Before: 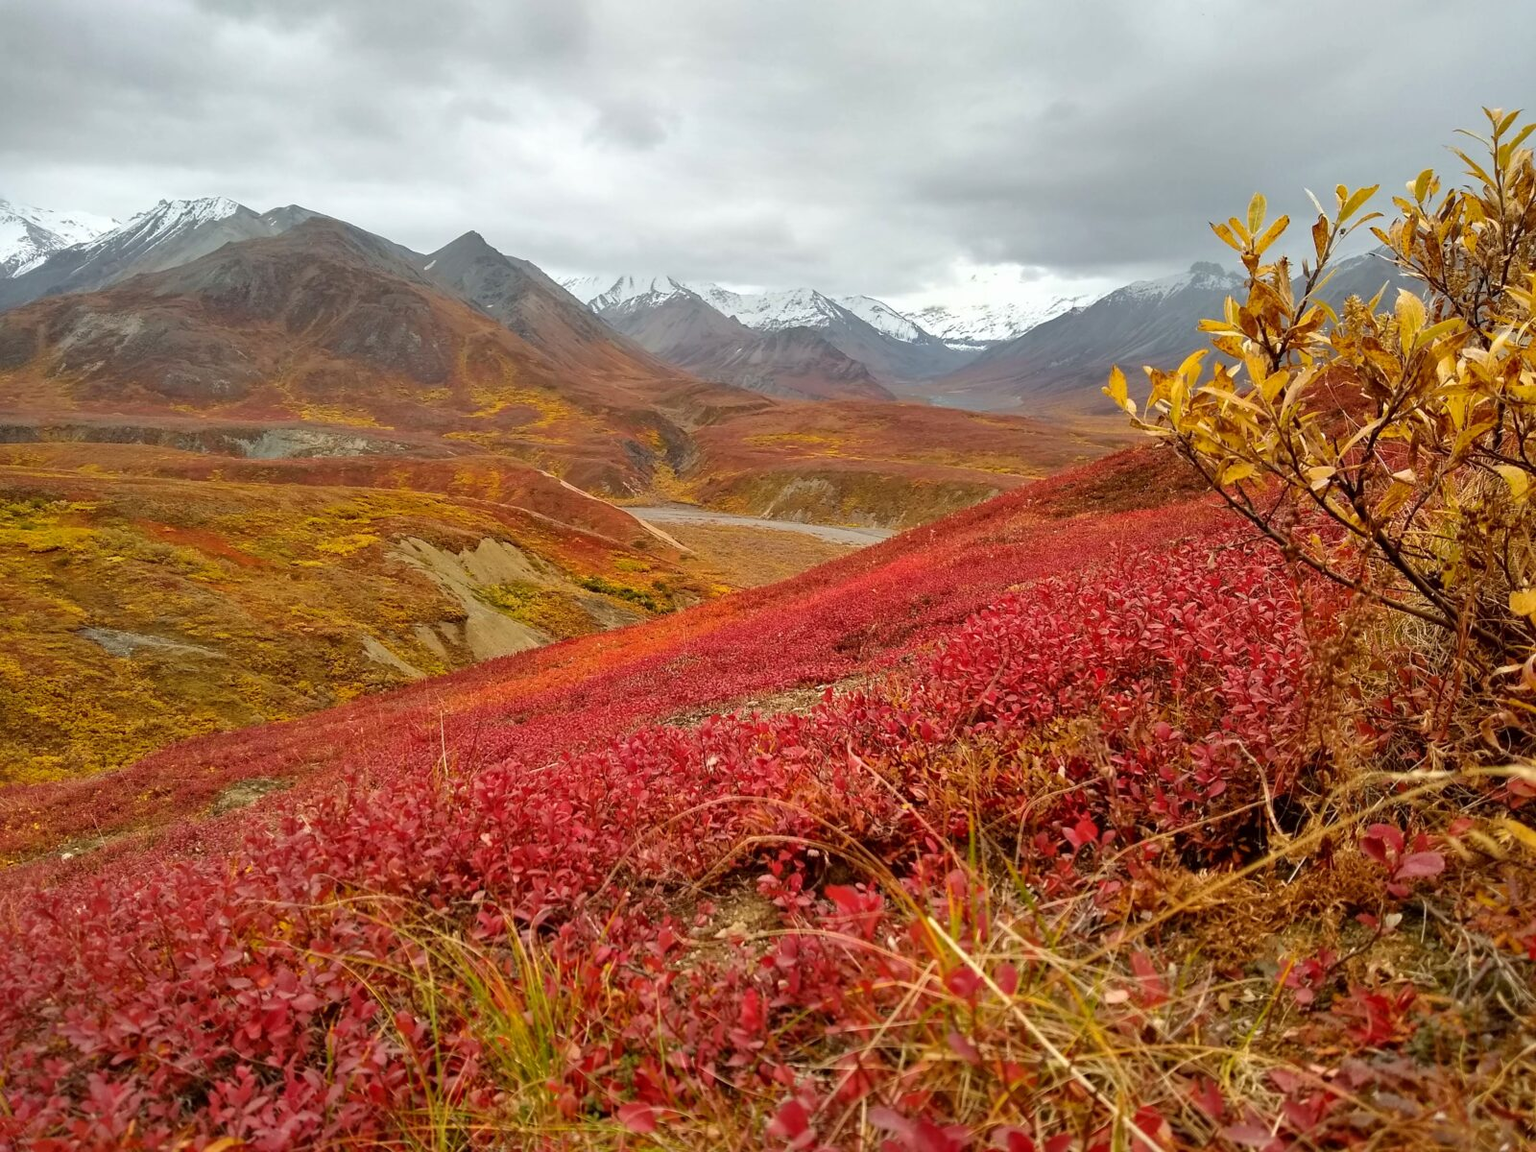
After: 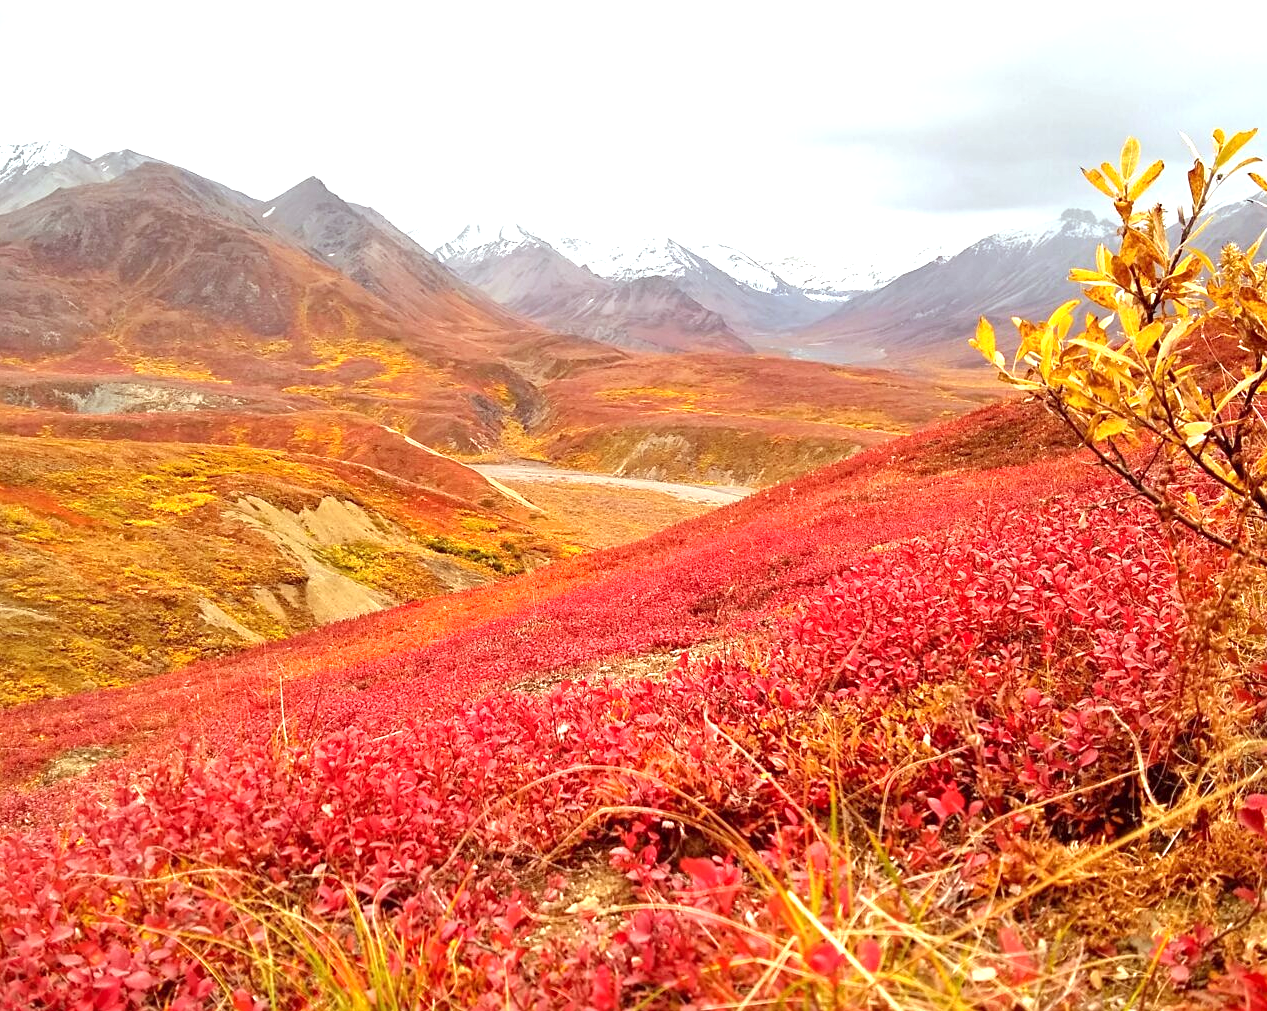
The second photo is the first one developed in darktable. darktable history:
sharpen: amount 0.2
rgb levels: mode RGB, independent channels, levels [[0, 0.474, 1], [0, 0.5, 1], [0, 0.5, 1]]
exposure: black level correction 0, exposure 1.1 EV, compensate exposure bias true, compensate highlight preservation false
color balance: mode lift, gamma, gain (sRGB)
crop: left 11.225%, top 5.381%, right 9.565%, bottom 10.314%
